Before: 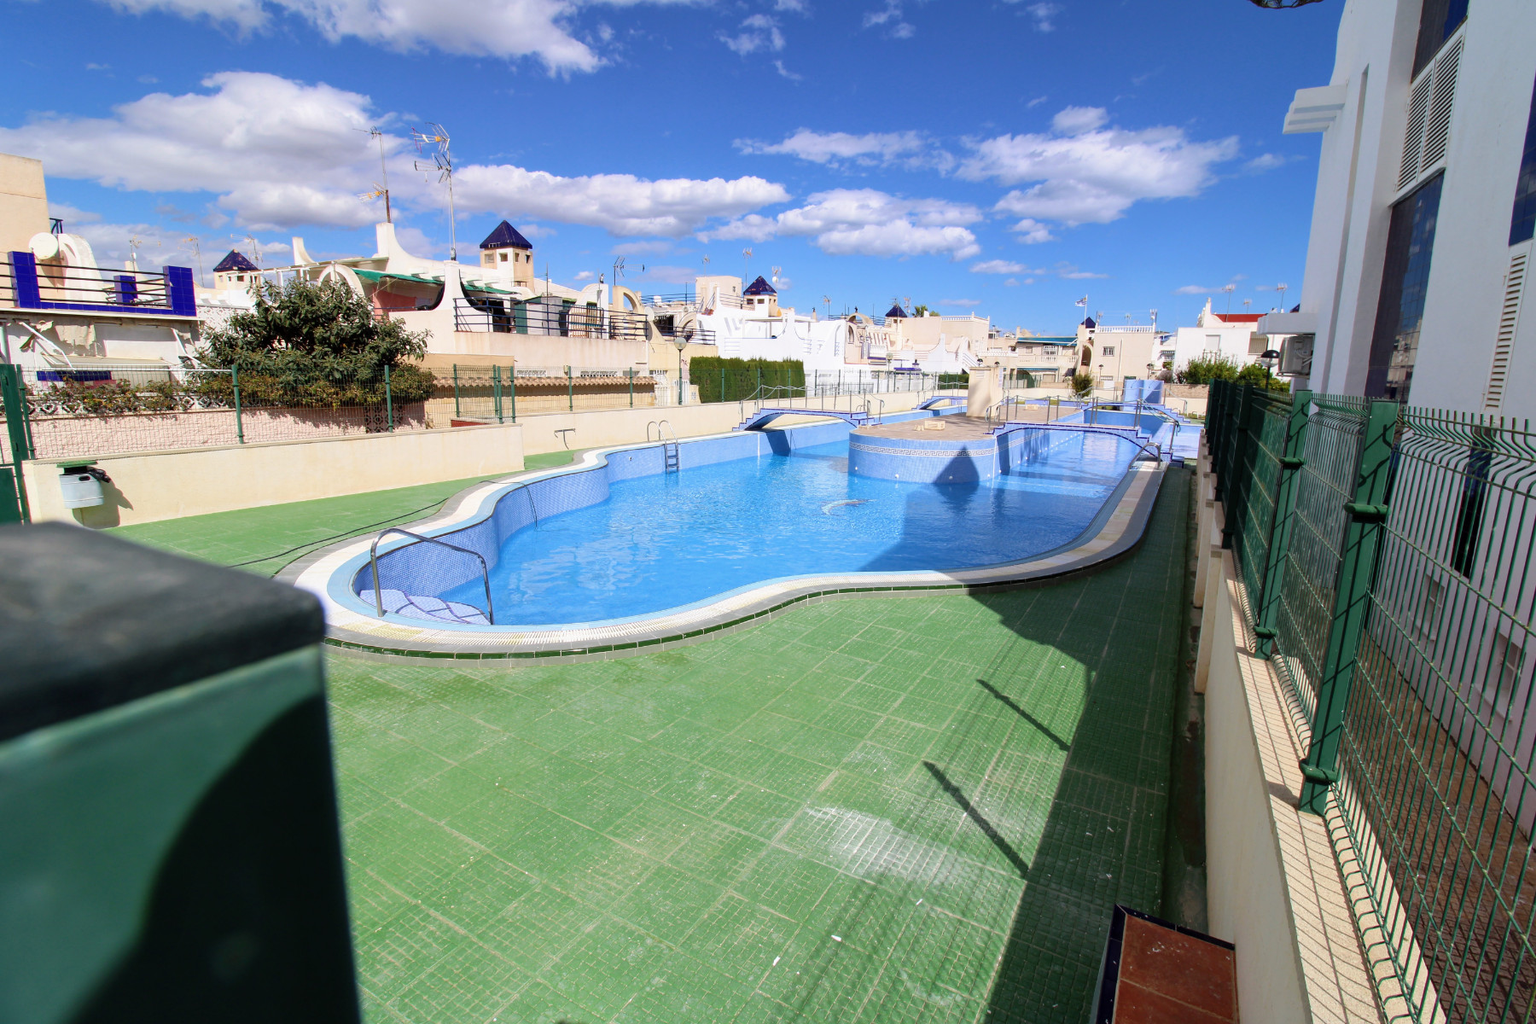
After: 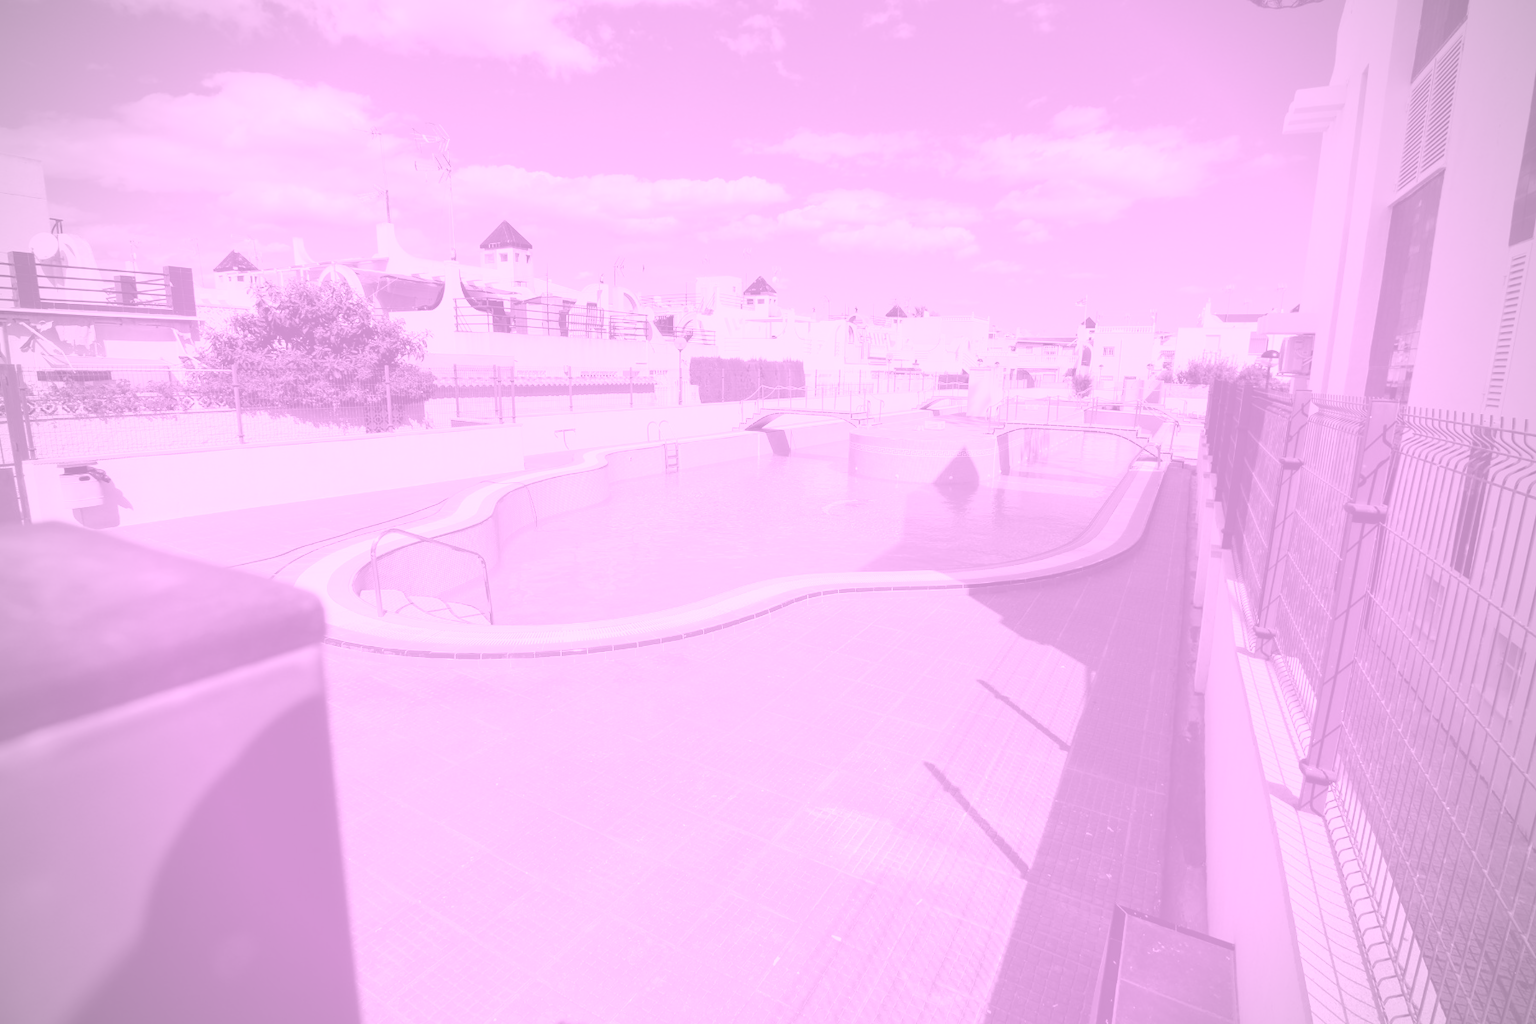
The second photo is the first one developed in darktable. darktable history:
vignetting: on, module defaults
colorize: hue 331.2°, saturation 75%, source mix 30.28%, lightness 70.52%, version 1
